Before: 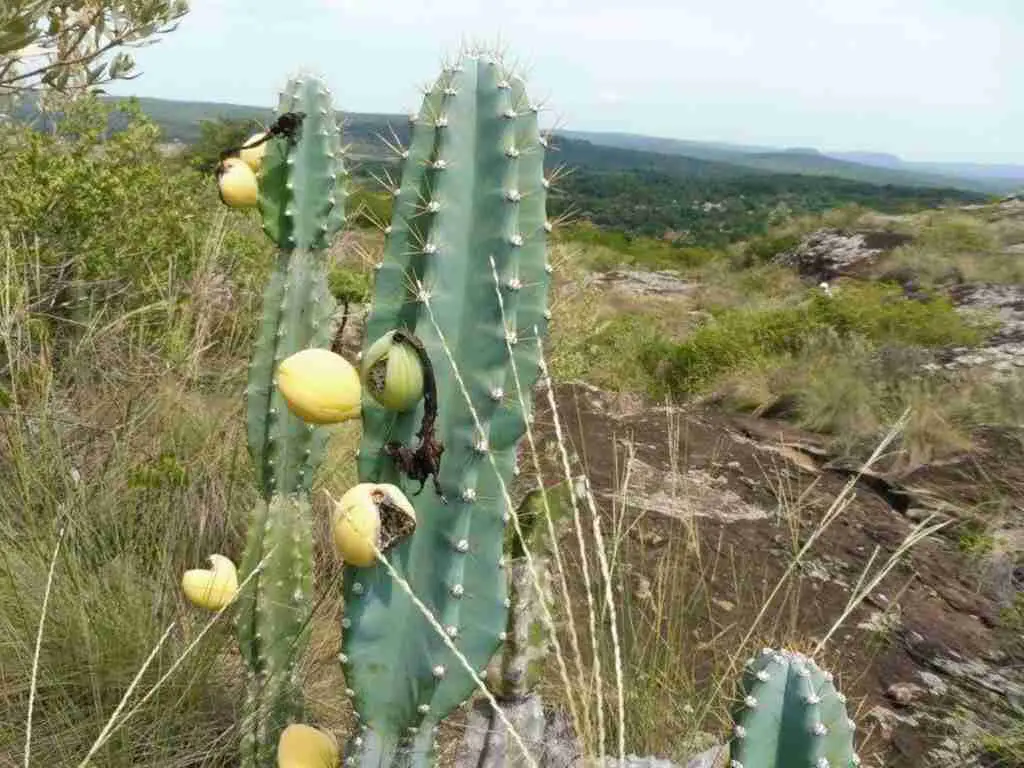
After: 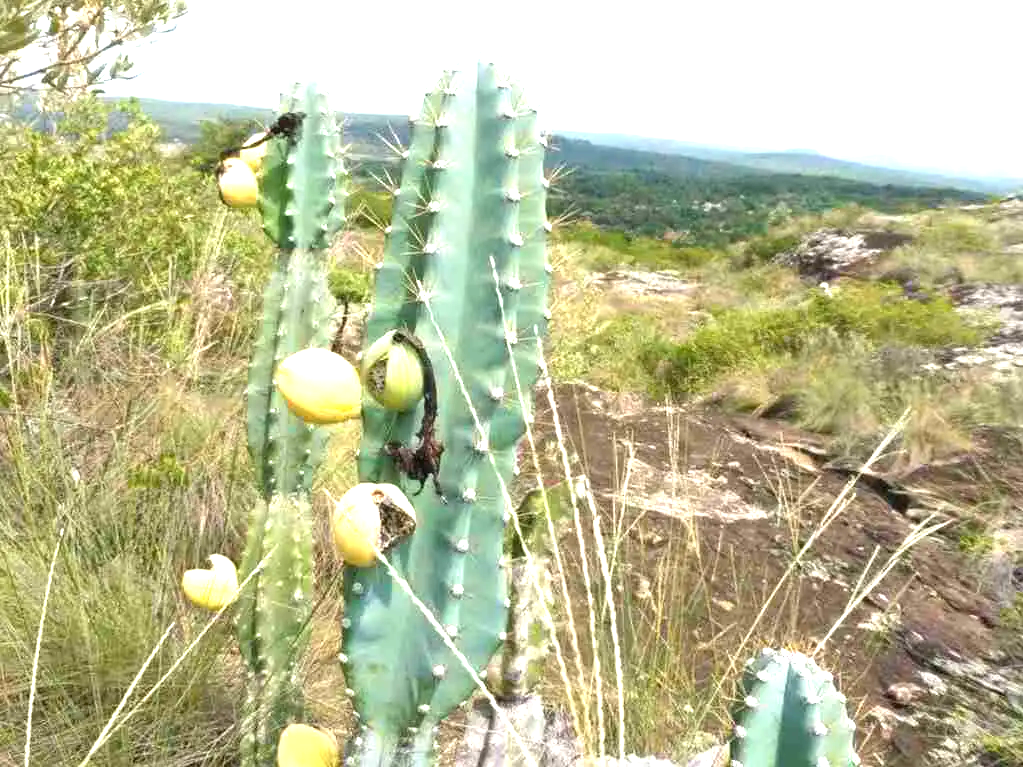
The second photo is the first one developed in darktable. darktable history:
exposure: black level correction 0, exposure 1.2 EV, compensate highlight preservation false
crop: left 0.073%
